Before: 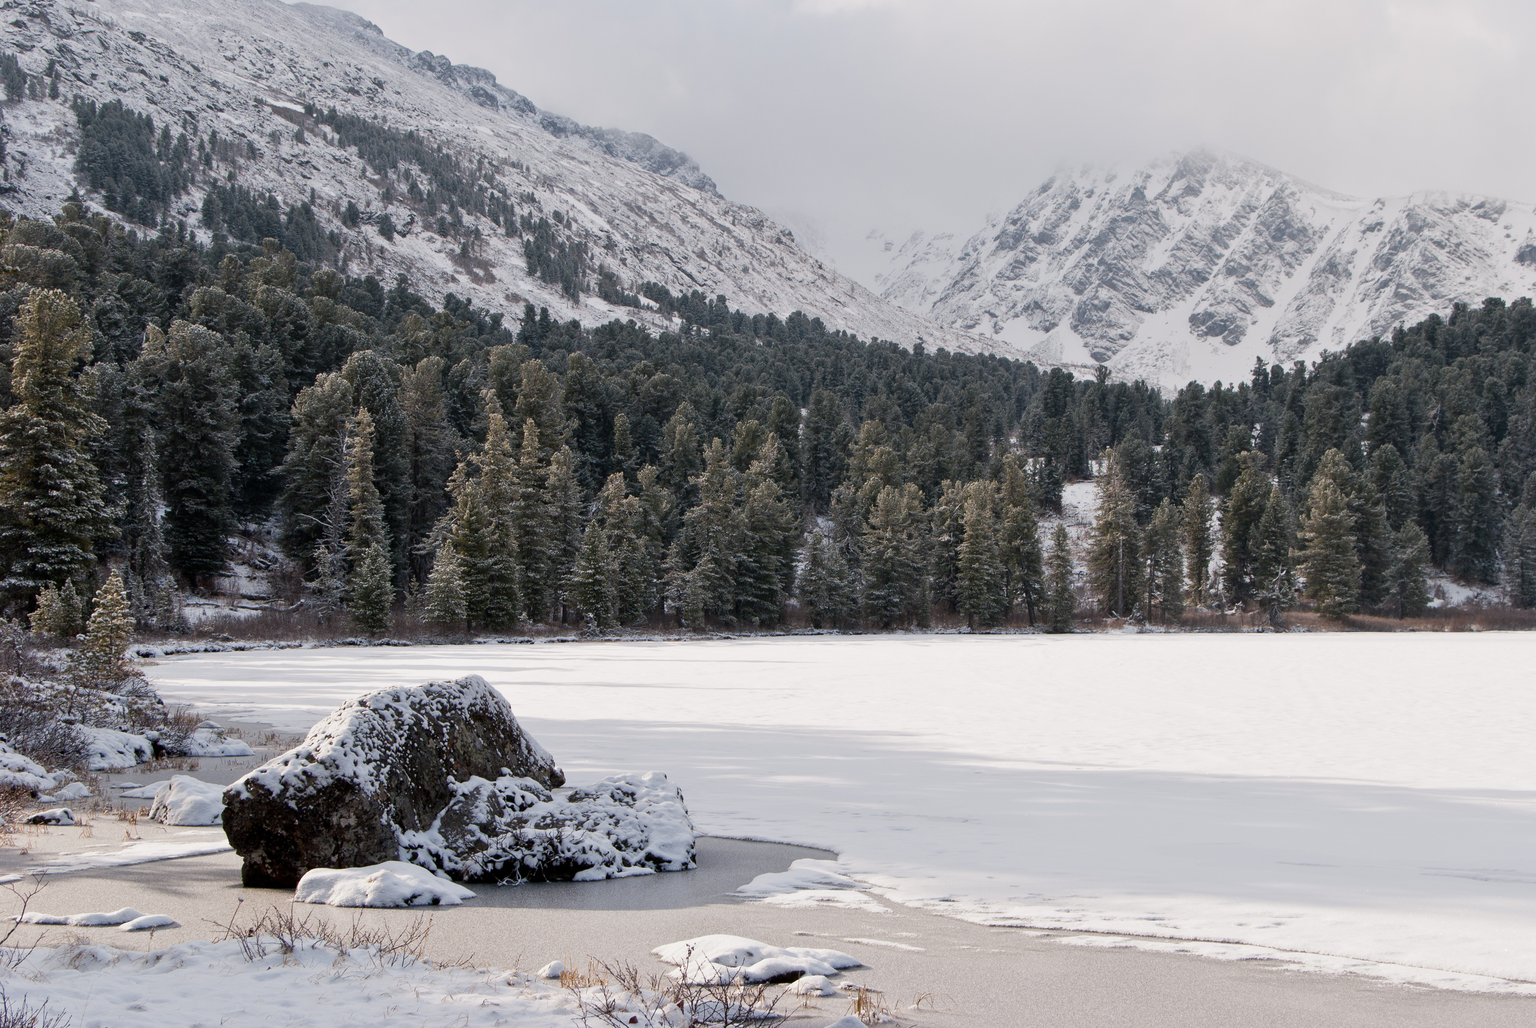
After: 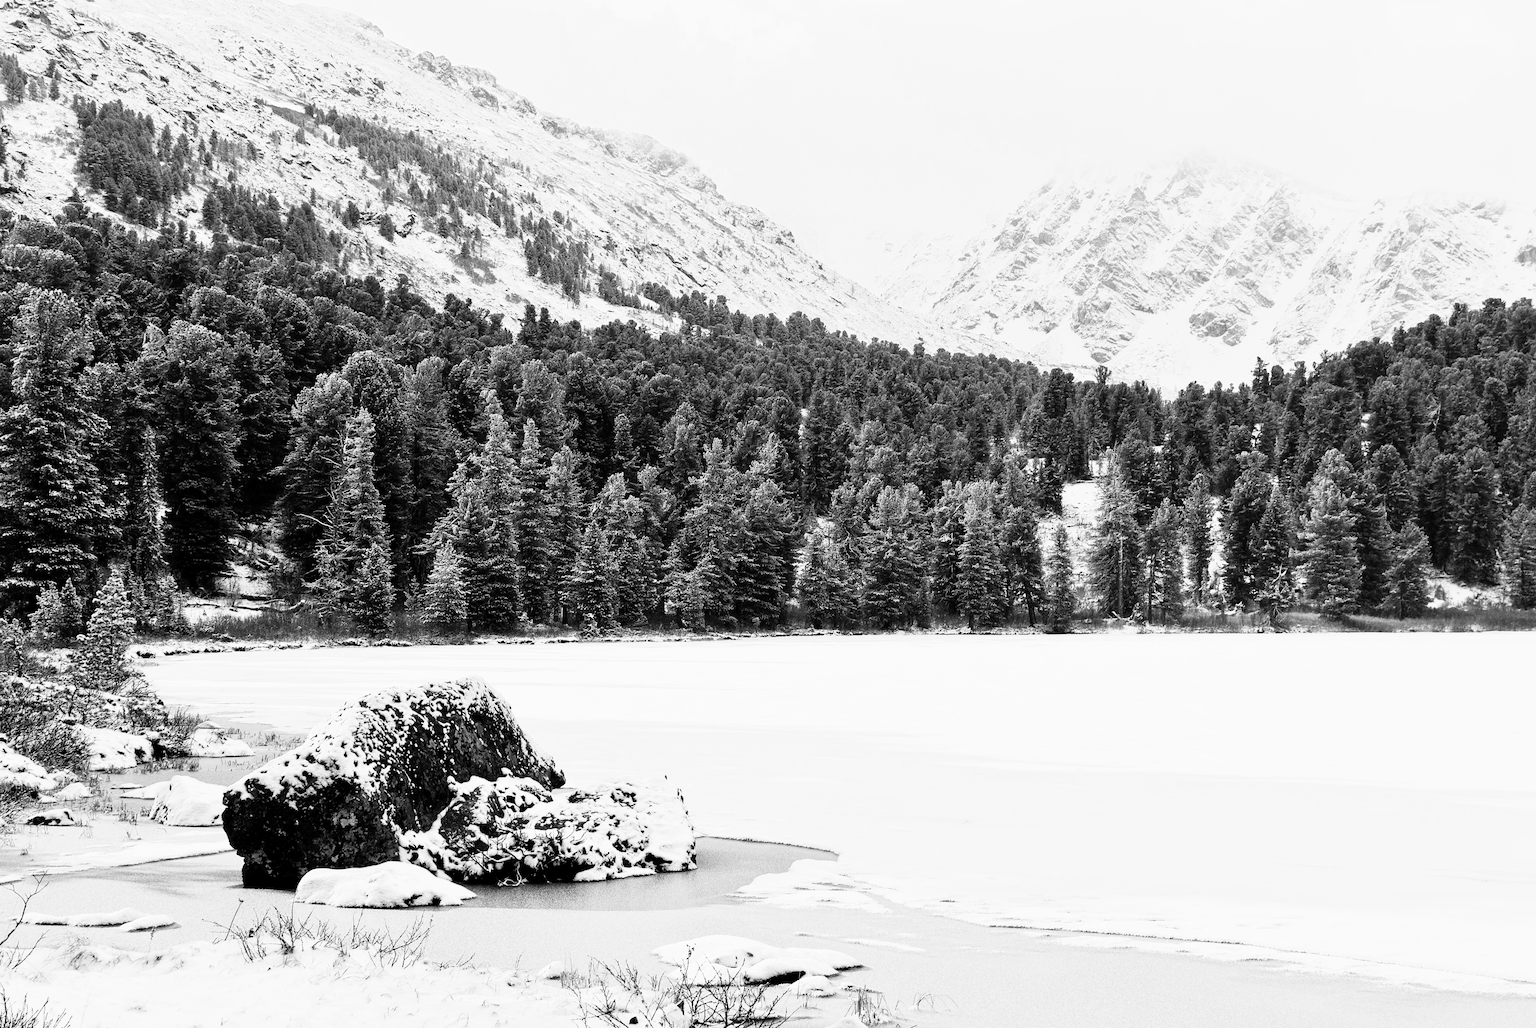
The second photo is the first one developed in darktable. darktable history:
contrast equalizer: octaves 7, y [[0.6 ×6], [0.55 ×6], [0 ×6], [0 ×6], [0 ×6]], mix 0.15
denoise (profiled): strength 1.2, preserve shadows 0, a [-1, 0, 0], y [[0.5 ×7] ×4, [0 ×7], [0.5 ×7]], compensate highlight preservation false
monochrome: on, module defaults
rgb curve: curves: ch0 [(0, 0) (0.21, 0.15) (0.24, 0.21) (0.5, 0.75) (0.75, 0.96) (0.89, 0.99) (1, 1)]; ch1 [(0, 0.02) (0.21, 0.13) (0.25, 0.2) (0.5, 0.67) (0.75, 0.9) (0.89, 0.97) (1, 1)]; ch2 [(0, 0.02) (0.21, 0.13) (0.25, 0.2) (0.5, 0.67) (0.75, 0.9) (0.89, 0.97) (1, 1)], compensate middle gray true
sharpen: amount 0.2
color balance rgb: shadows lift › chroma 1%, shadows lift › hue 113°, highlights gain › chroma 0.2%, highlights gain › hue 333°, perceptual saturation grading › global saturation 20%, perceptual saturation grading › highlights -50%, perceptual saturation grading › shadows 25%, contrast -10%
color zones: curves: ch0 [(0, 0.5) (0.125, 0.4) (0.25, 0.5) (0.375, 0.4) (0.5, 0.4) (0.625, 0.6) (0.75, 0.6) (0.875, 0.5)]; ch1 [(0, 0.35) (0.125, 0.45) (0.25, 0.35) (0.375, 0.35) (0.5, 0.35) (0.625, 0.35) (0.75, 0.45) (0.875, 0.35)]; ch2 [(0, 0.6) (0.125, 0.5) (0.25, 0.5) (0.375, 0.6) (0.5, 0.6) (0.625, 0.5) (0.75, 0.5) (0.875, 0.5)]
